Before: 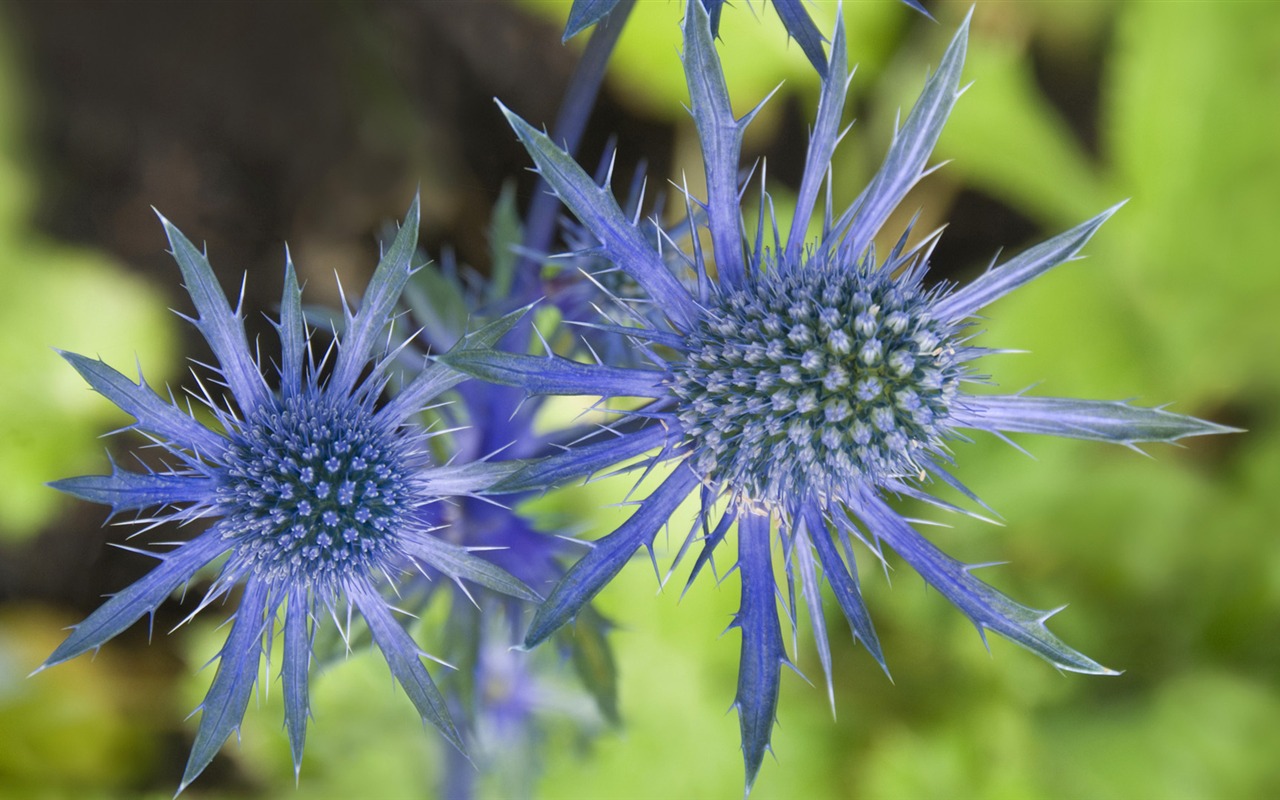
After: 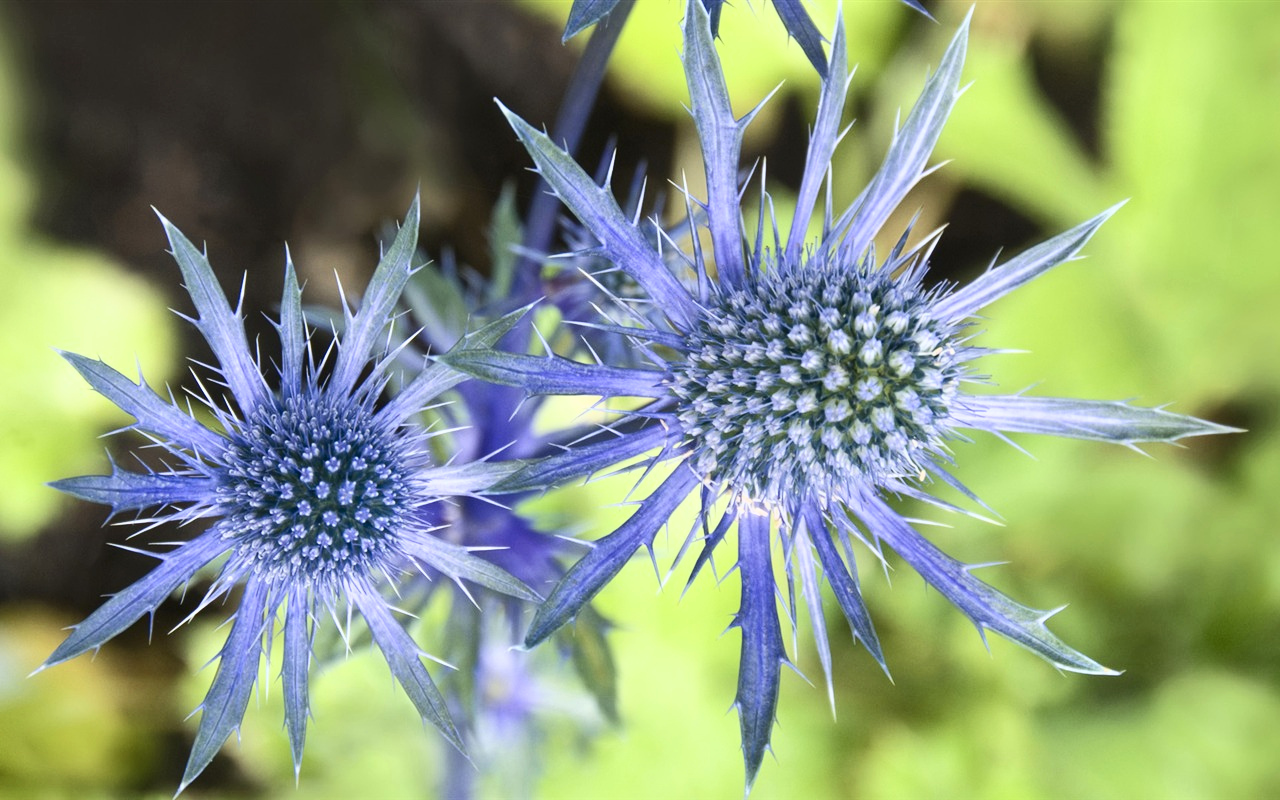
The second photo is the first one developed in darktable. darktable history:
tone curve: curves: ch0 [(0, 0) (0.003, 0.003) (0.011, 0.009) (0.025, 0.022) (0.044, 0.037) (0.069, 0.051) (0.1, 0.079) (0.136, 0.114) (0.177, 0.152) (0.224, 0.212) (0.277, 0.281) (0.335, 0.358) (0.399, 0.459) (0.468, 0.573) (0.543, 0.684) (0.623, 0.779) (0.709, 0.866) (0.801, 0.949) (0.898, 0.98) (1, 1)], color space Lab, independent channels, preserve colors none
